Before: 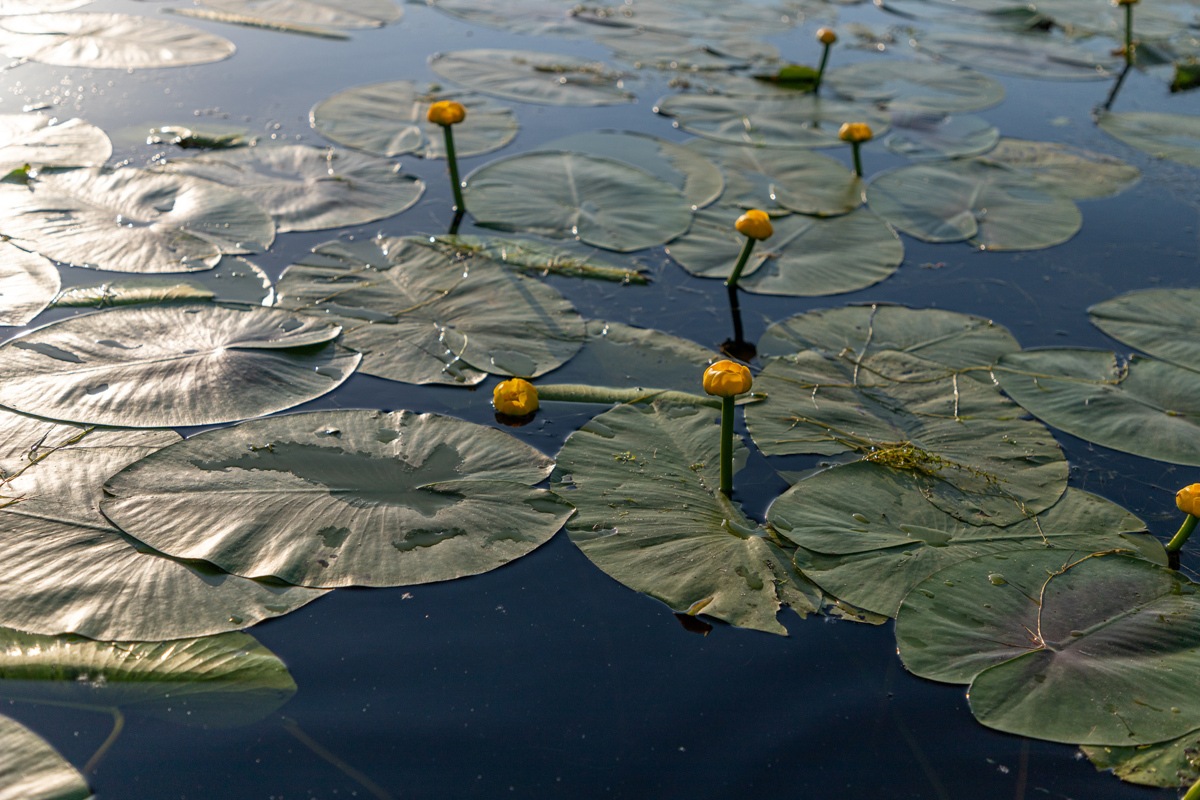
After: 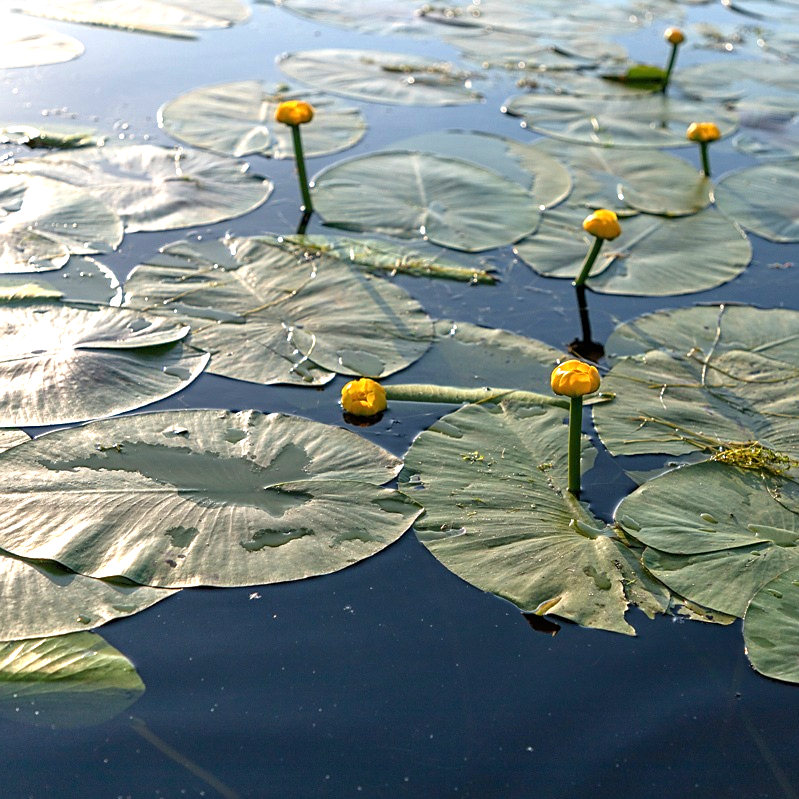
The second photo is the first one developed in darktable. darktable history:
crop and rotate: left 12.677%, right 20.672%
tone equalizer: -8 EV -1.8 EV, -7 EV -1.19 EV, -6 EV -1.58 EV
exposure: black level correction 0, exposure 1.102 EV, compensate highlight preservation false
sharpen: radius 1.814, amount 0.402, threshold 1.569
